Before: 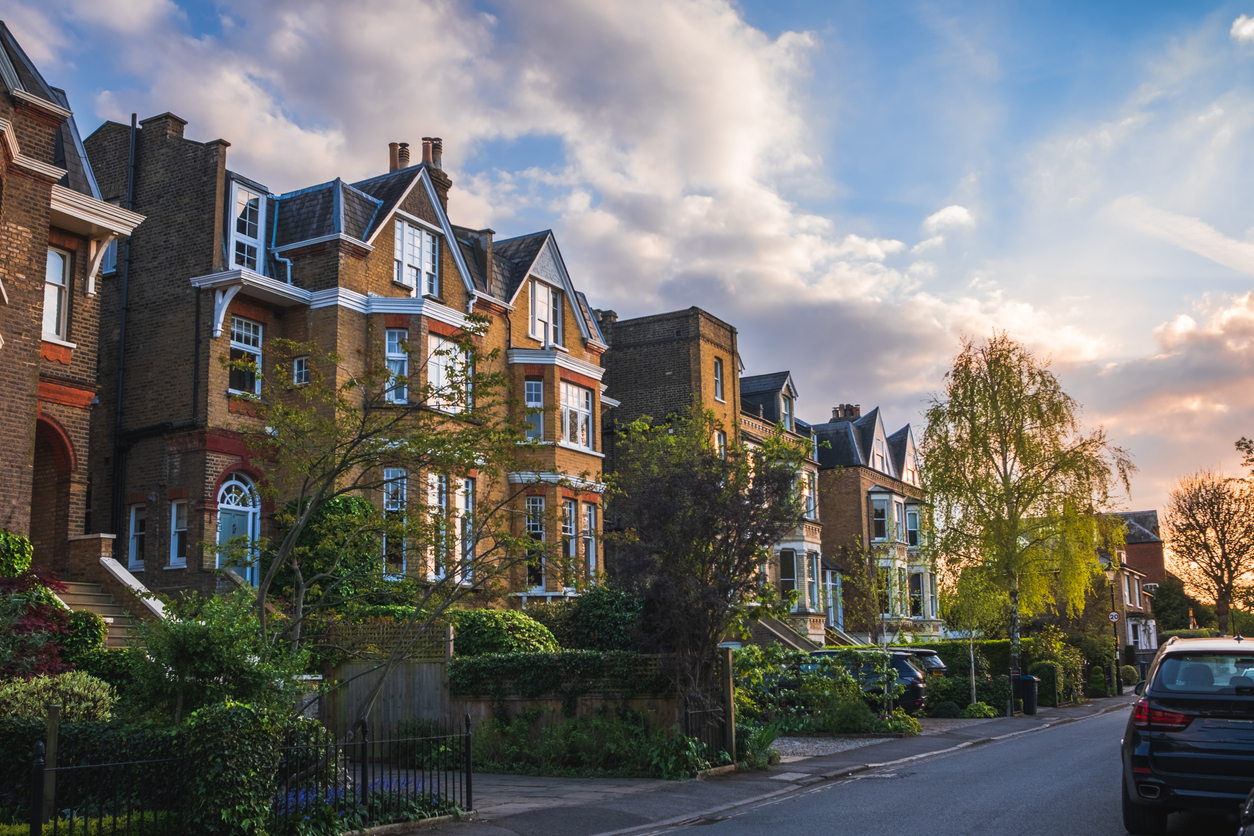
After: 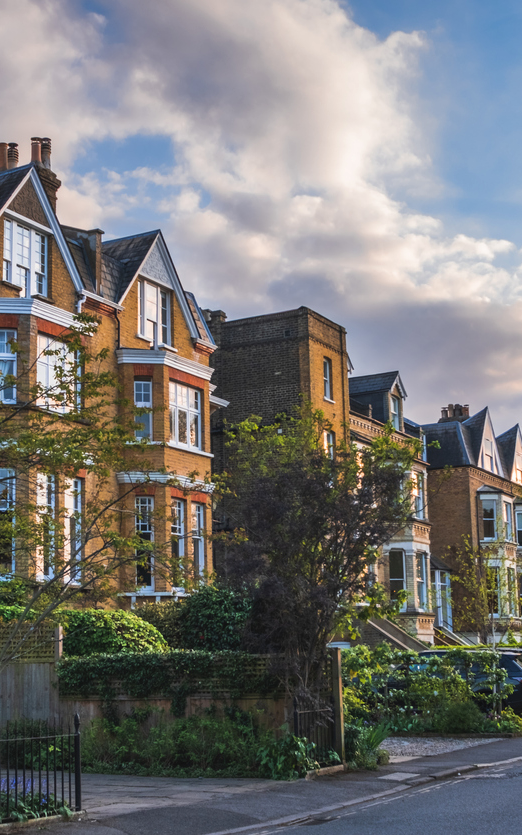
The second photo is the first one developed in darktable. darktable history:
crop: left 31.229%, right 27.105%
shadows and highlights: shadows 49, highlights -41, soften with gaussian
bloom: size 9%, threshold 100%, strength 7%
